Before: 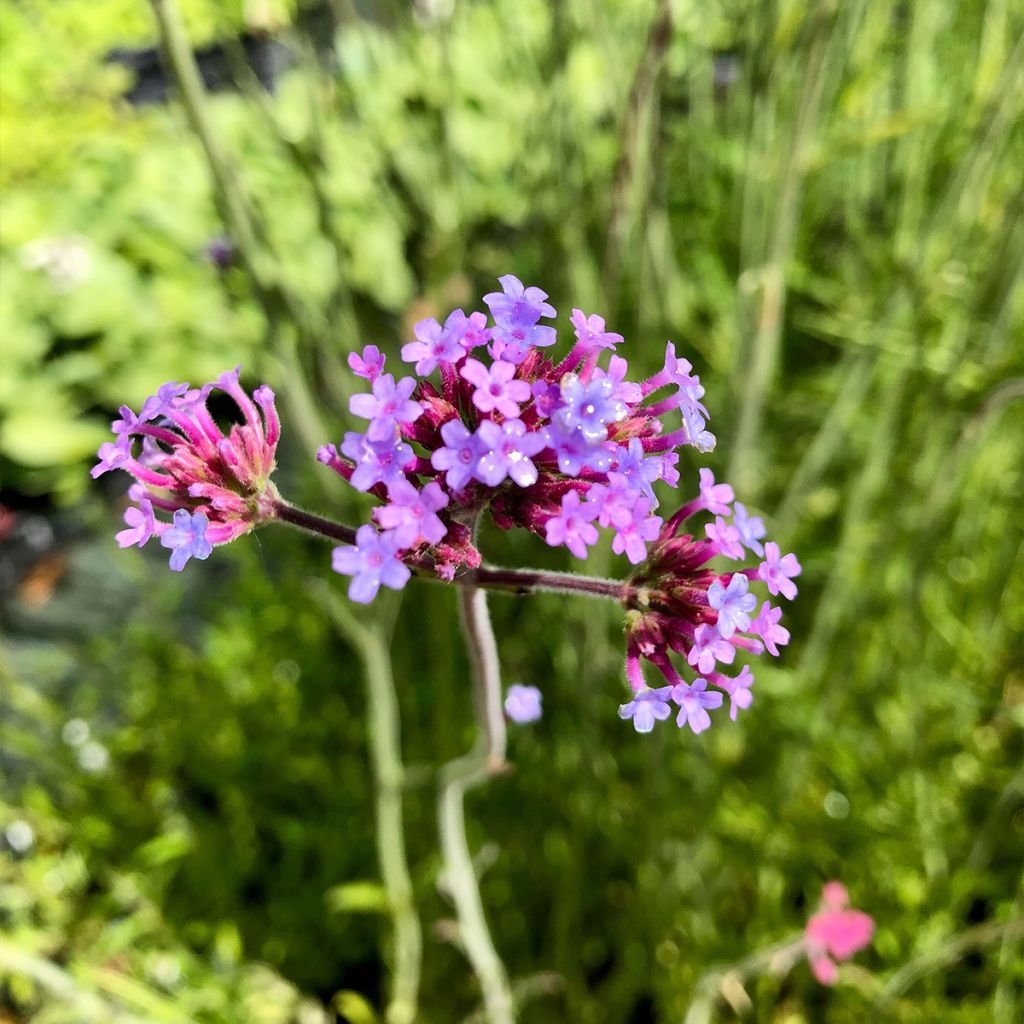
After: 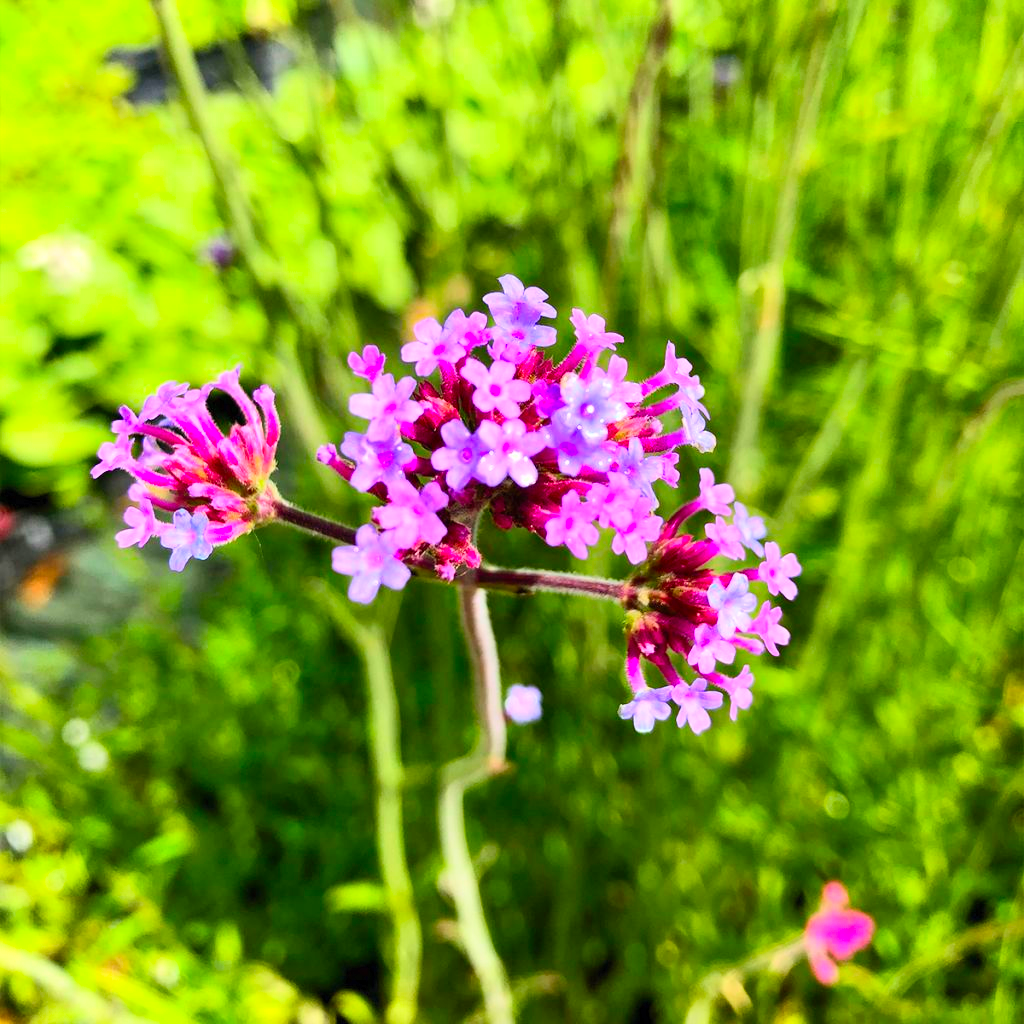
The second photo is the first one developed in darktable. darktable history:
contrast brightness saturation: contrast 0.2, brightness 0.2, saturation 0.8
